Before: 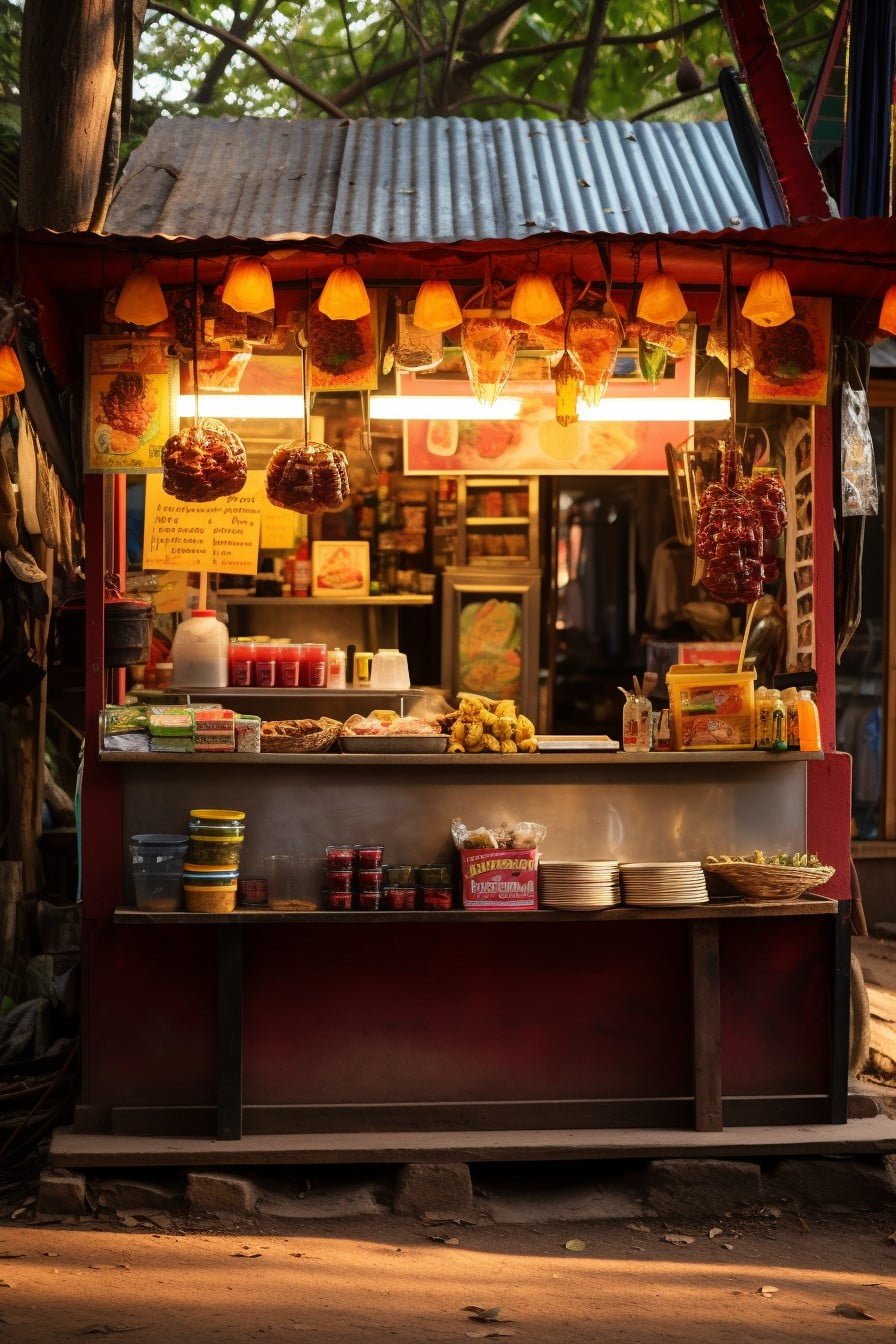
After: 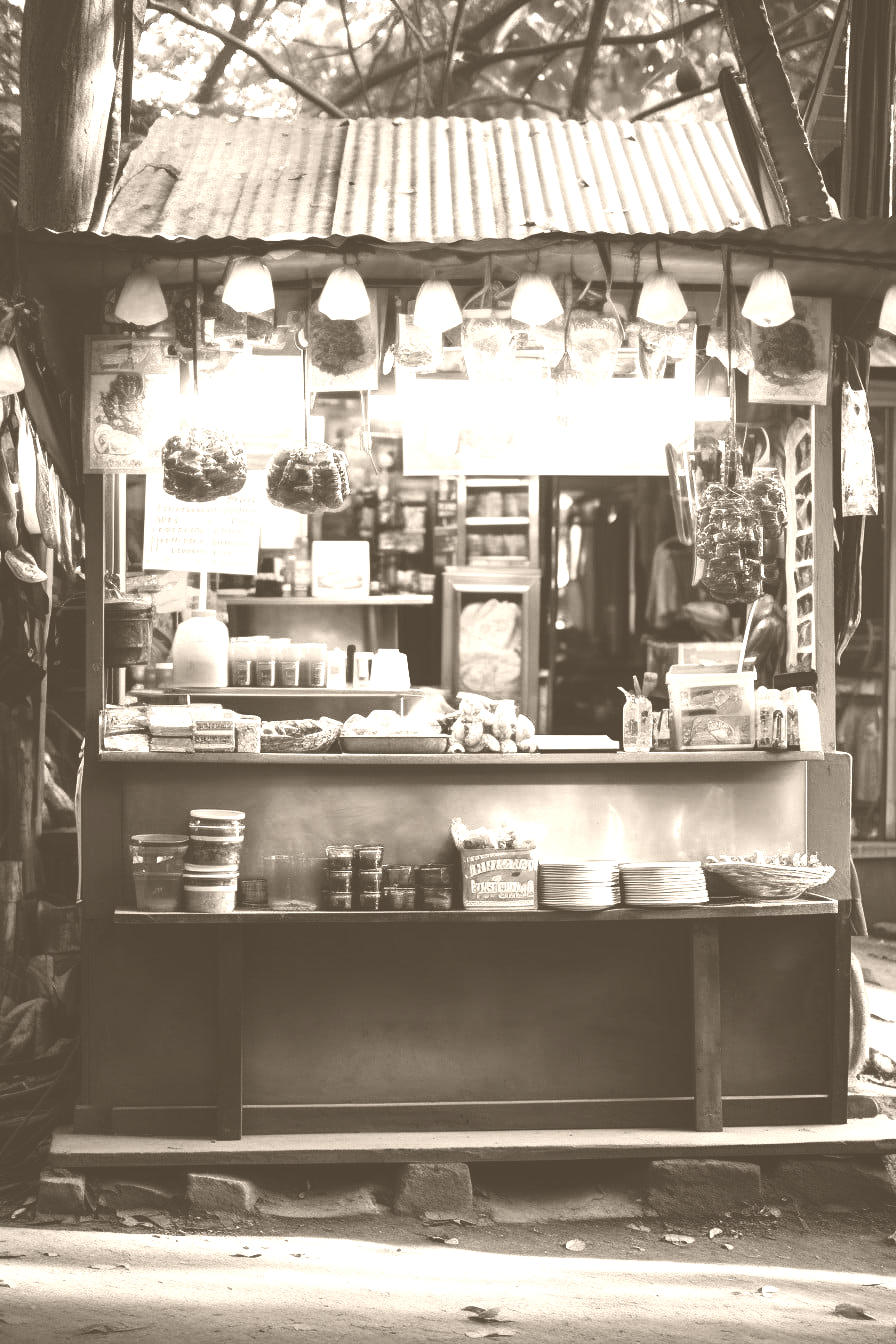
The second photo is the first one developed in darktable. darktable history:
tone curve: curves: ch0 [(0, 0) (0.11, 0.081) (0.256, 0.259) (0.398, 0.475) (0.498, 0.611) (0.65, 0.757) (0.835, 0.883) (1, 0.961)]; ch1 [(0, 0) (0.346, 0.307) (0.408, 0.369) (0.453, 0.457) (0.482, 0.479) (0.502, 0.498) (0.521, 0.51) (0.553, 0.554) (0.618, 0.65) (0.693, 0.727) (1, 1)]; ch2 [(0, 0) (0.366, 0.337) (0.434, 0.46) (0.485, 0.494) (0.5, 0.494) (0.511, 0.508) (0.537, 0.55) (0.579, 0.599) (0.621, 0.693) (1, 1)], color space Lab, independent channels, preserve colors none
exposure: black level correction 0, exposure 0.5 EV, compensate highlight preservation false
color calibration: output gray [0.21, 0.42, 0.37, 0], gray › normalize channels true, illuminant same as pipeline (D50), adaptation XYZ, x 0.346, y 0.359, gamut compression 0
colorize: hue 34.49°, saturation 35.33%, source mix 100%, version 1
